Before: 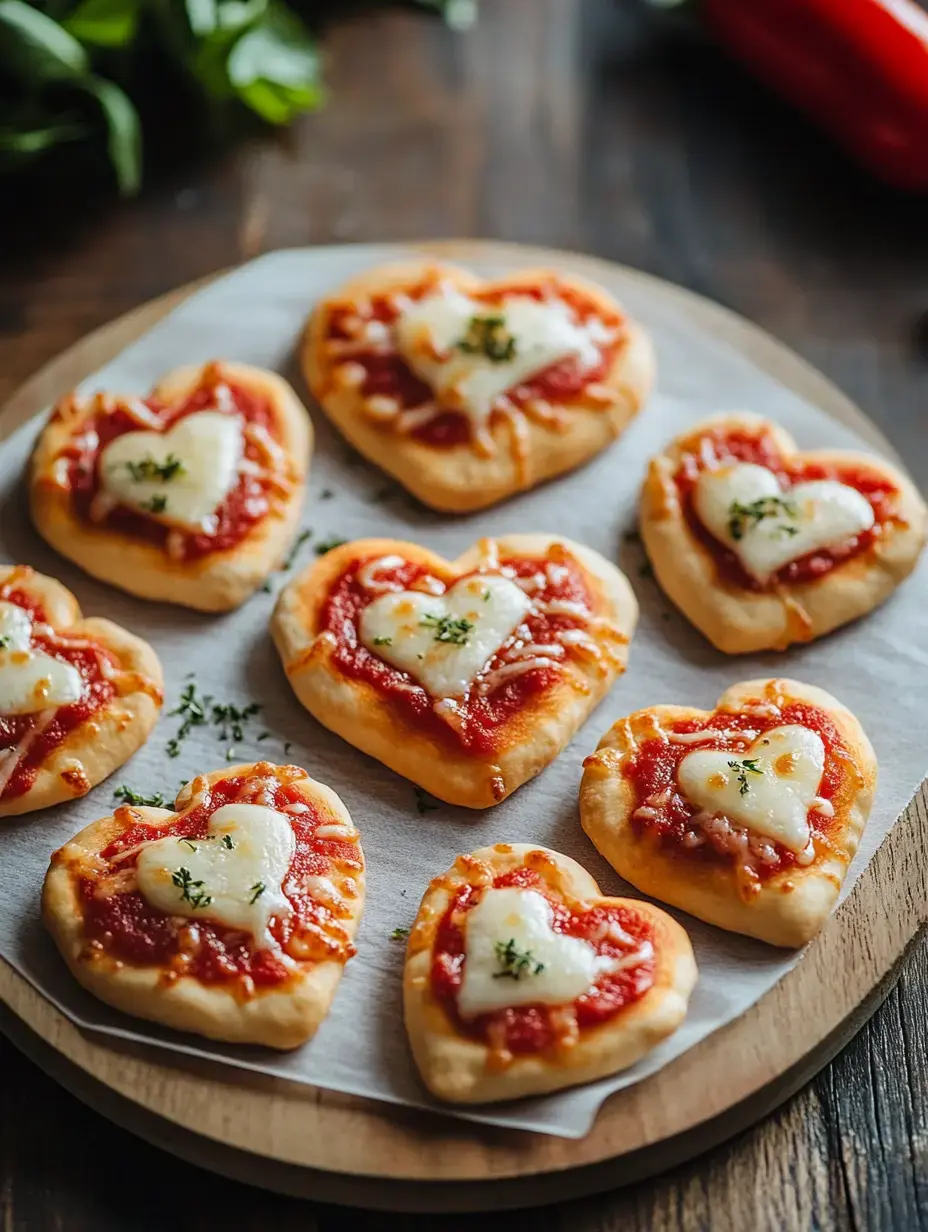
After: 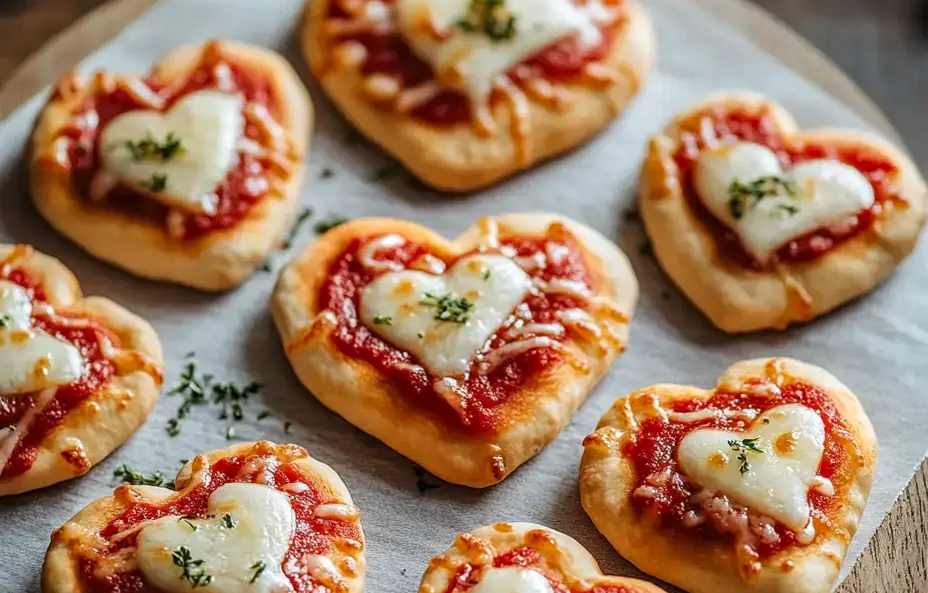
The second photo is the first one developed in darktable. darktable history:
local contrast: on, module defaults
crop and rotate: top 26.123%, bottom 25.685%
